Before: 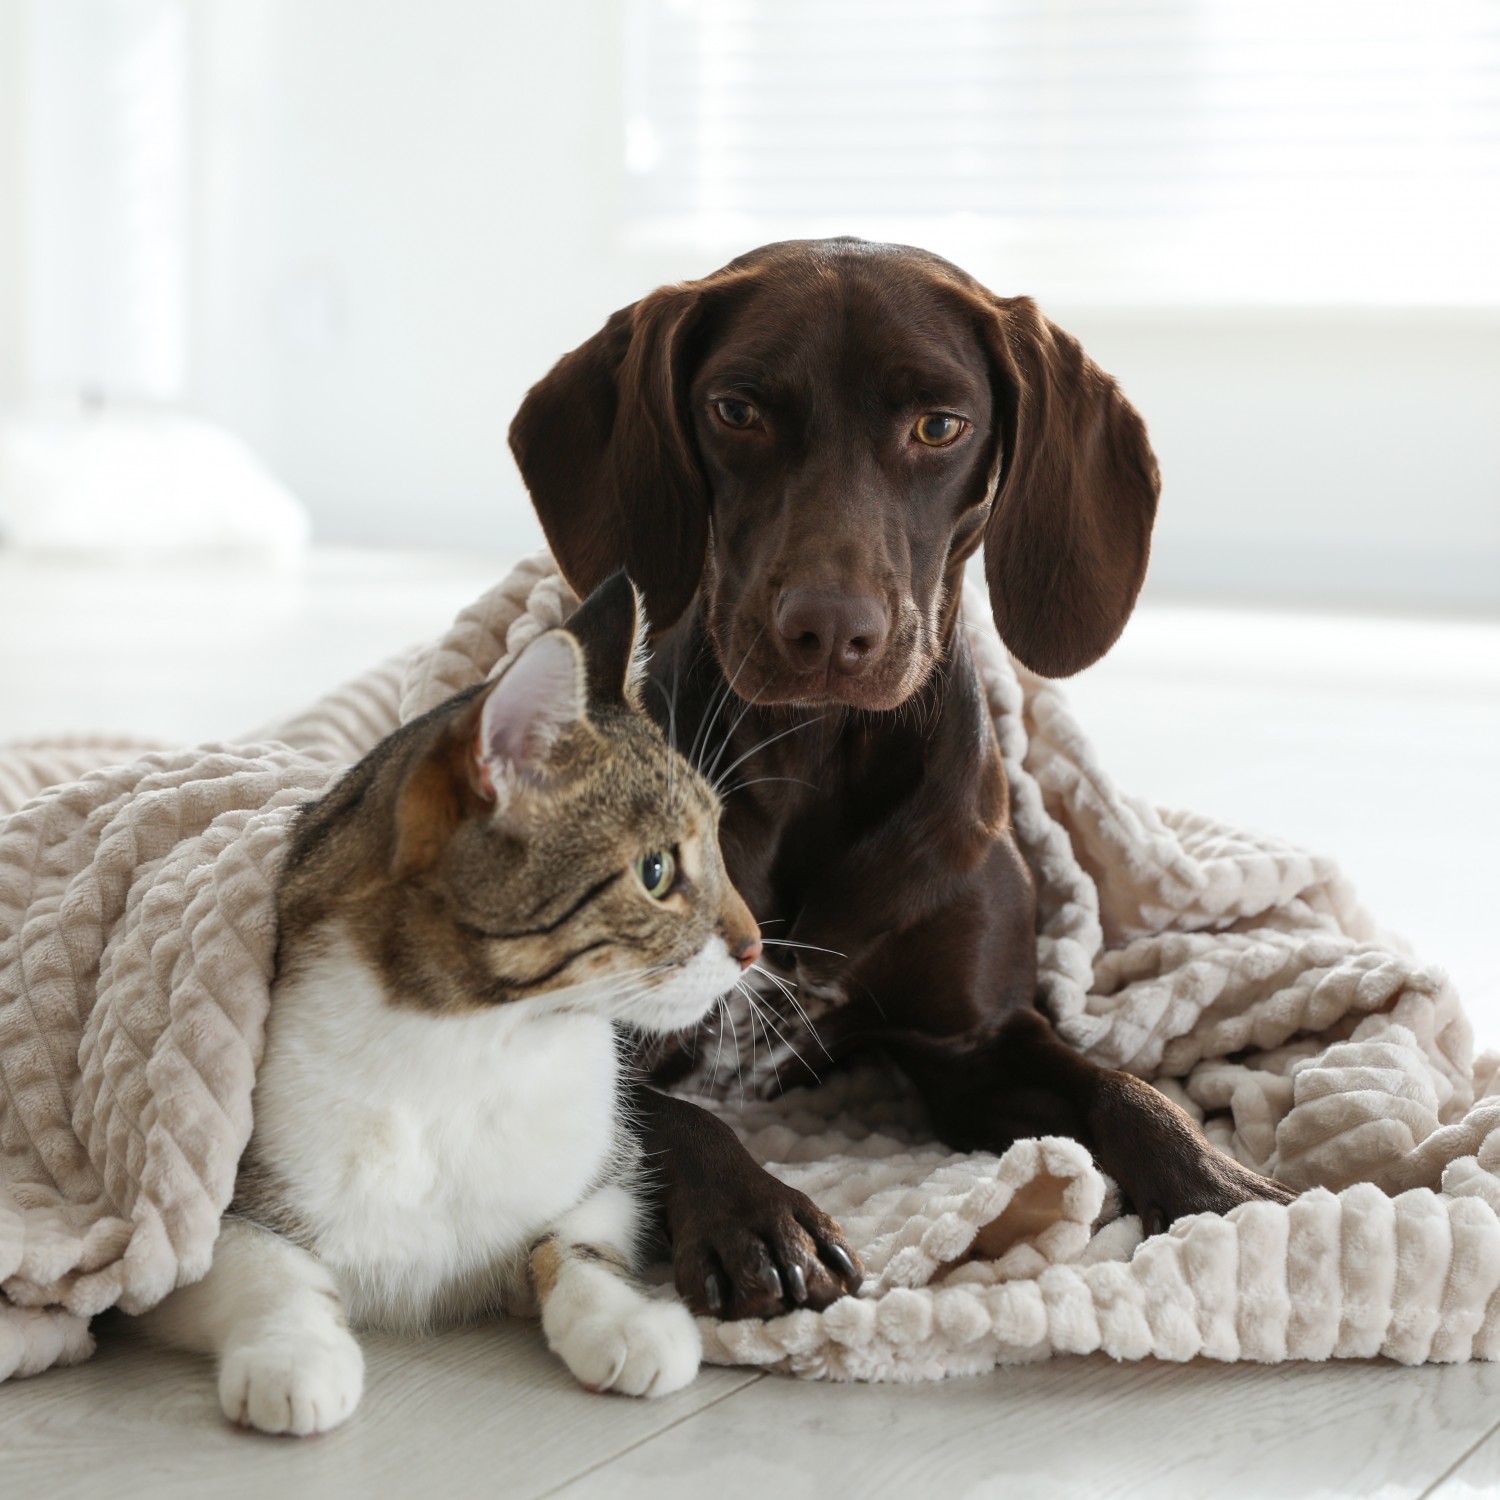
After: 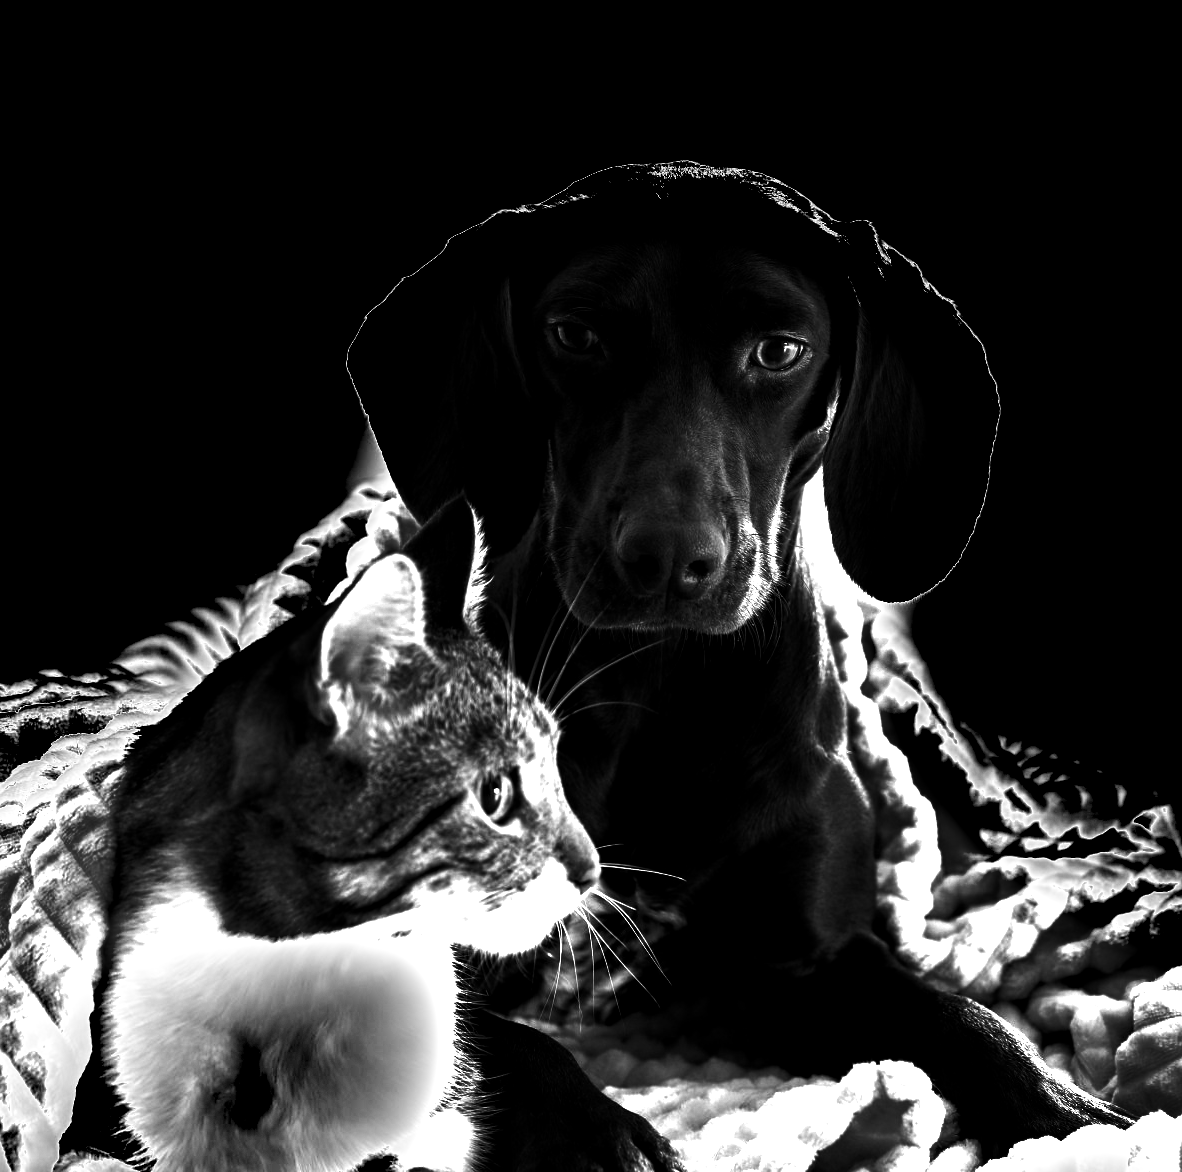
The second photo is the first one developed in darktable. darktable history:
crop and rotate: left 10.77%, top 5.1%, right 10.41%, bottom 16.76%
shadows and highlights: shadows 12, white point adjustment 1.2, soften with gaussian
monochrome: on, module defaults
local contrast: highlights 100%, shadows 100%, detail 120%, midtone range 0.2
exposure: black level correction 0, exposure 1.45 EV, compensate exposure bias true, compensate highlight preservation false
contrast brightness saturation: contrast 0.02, brightness -1, saturation -1
